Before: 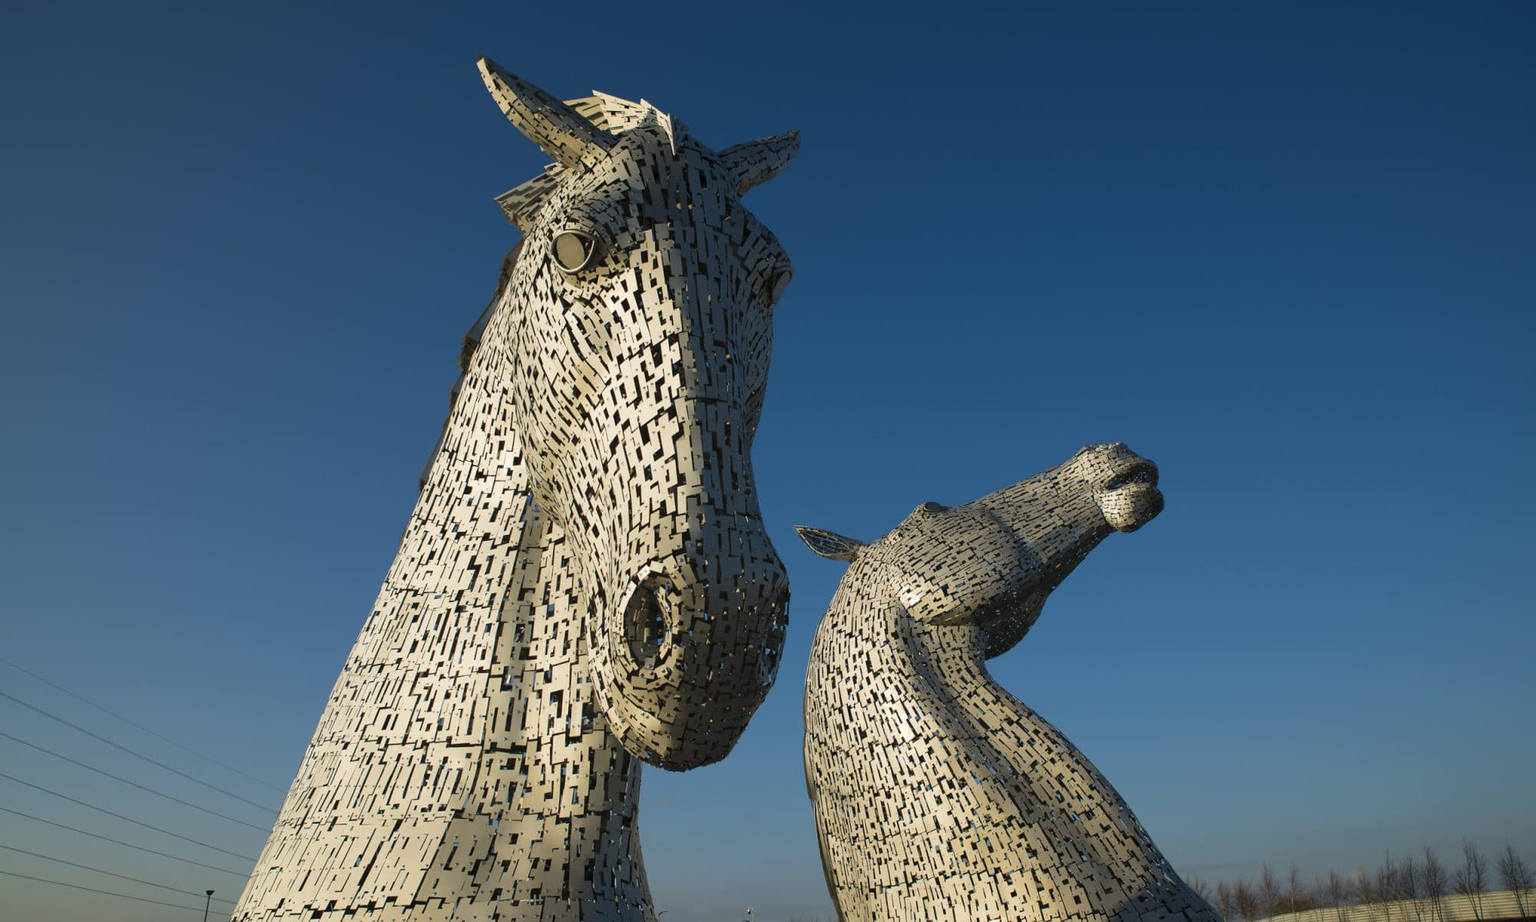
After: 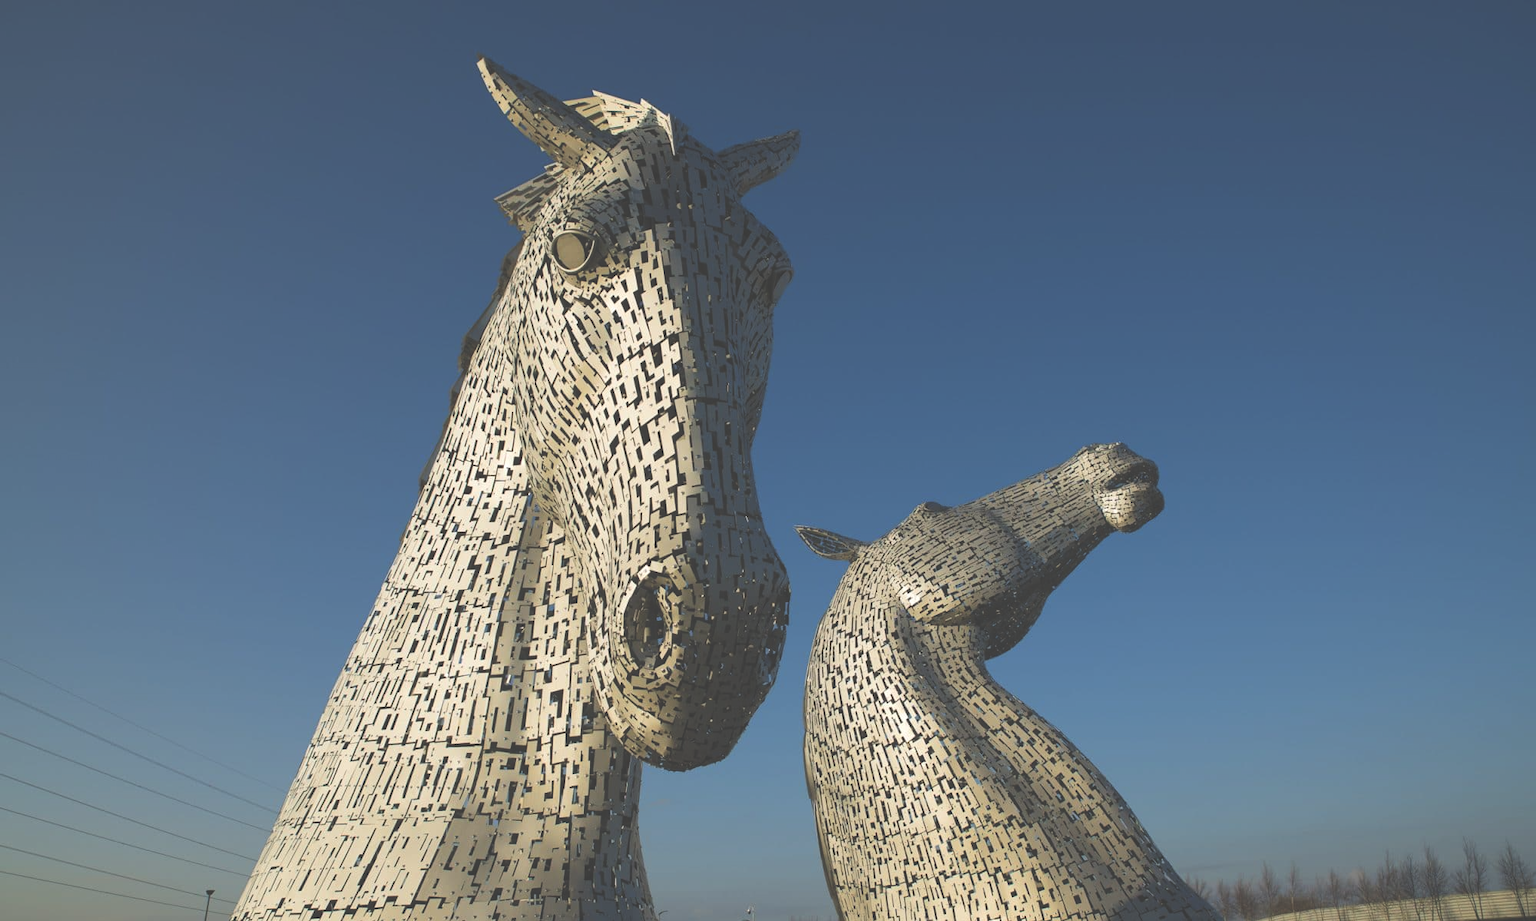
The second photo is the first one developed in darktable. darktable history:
exposure: black level correction -0.041, exposure 0.063 EV, compensate highlight preservation false
